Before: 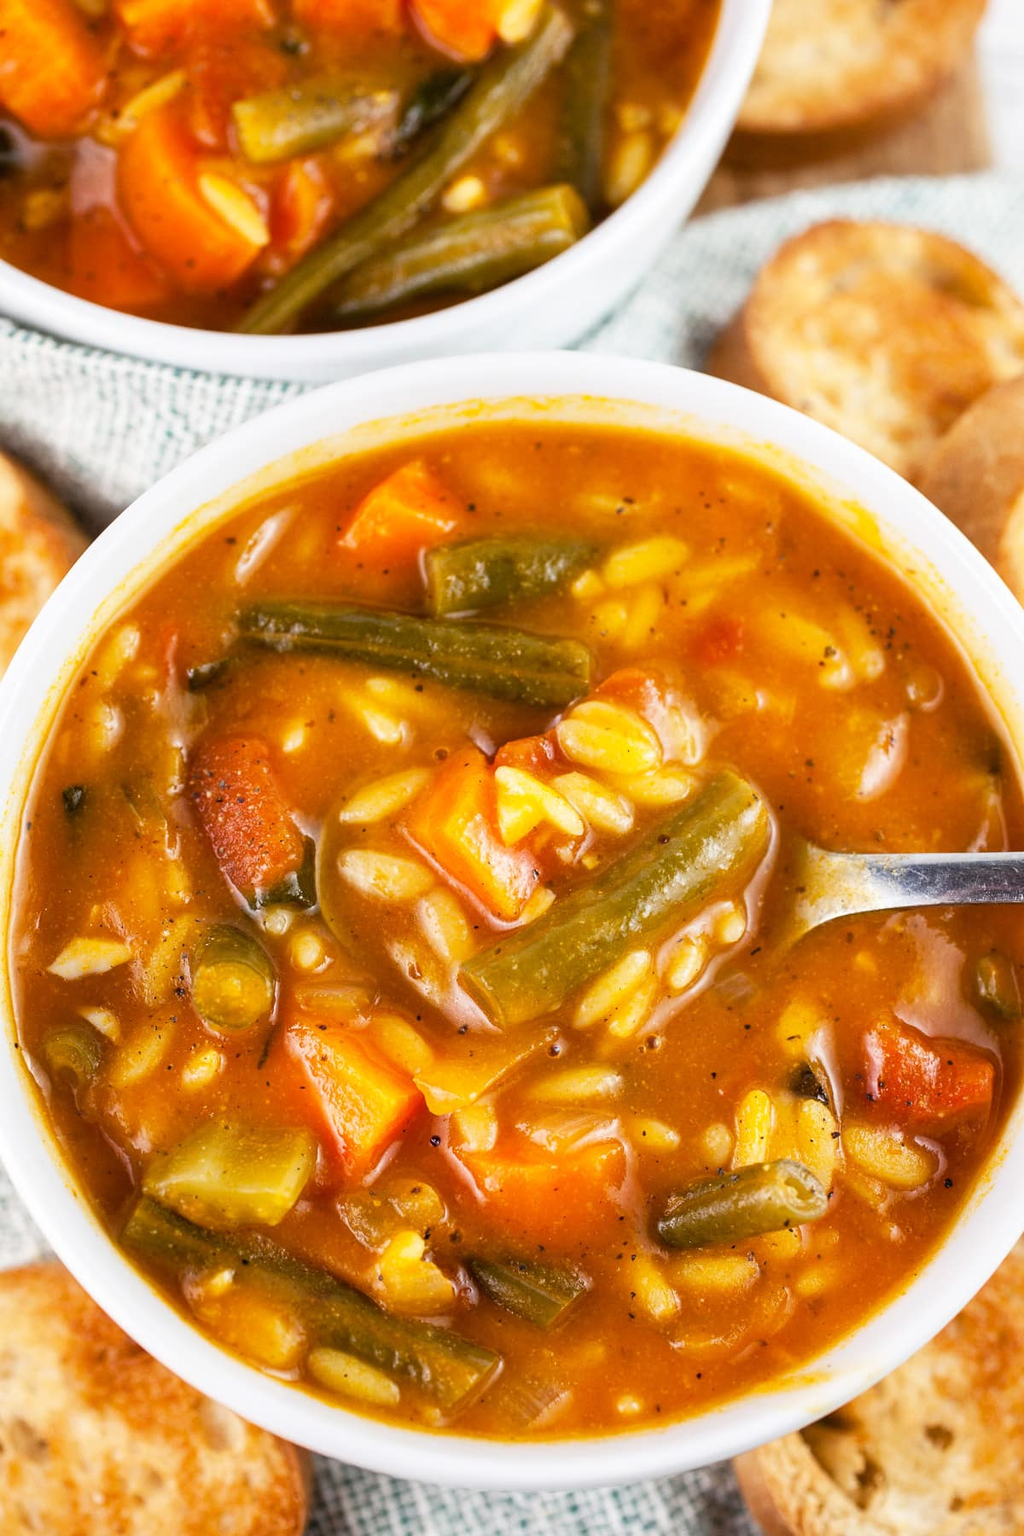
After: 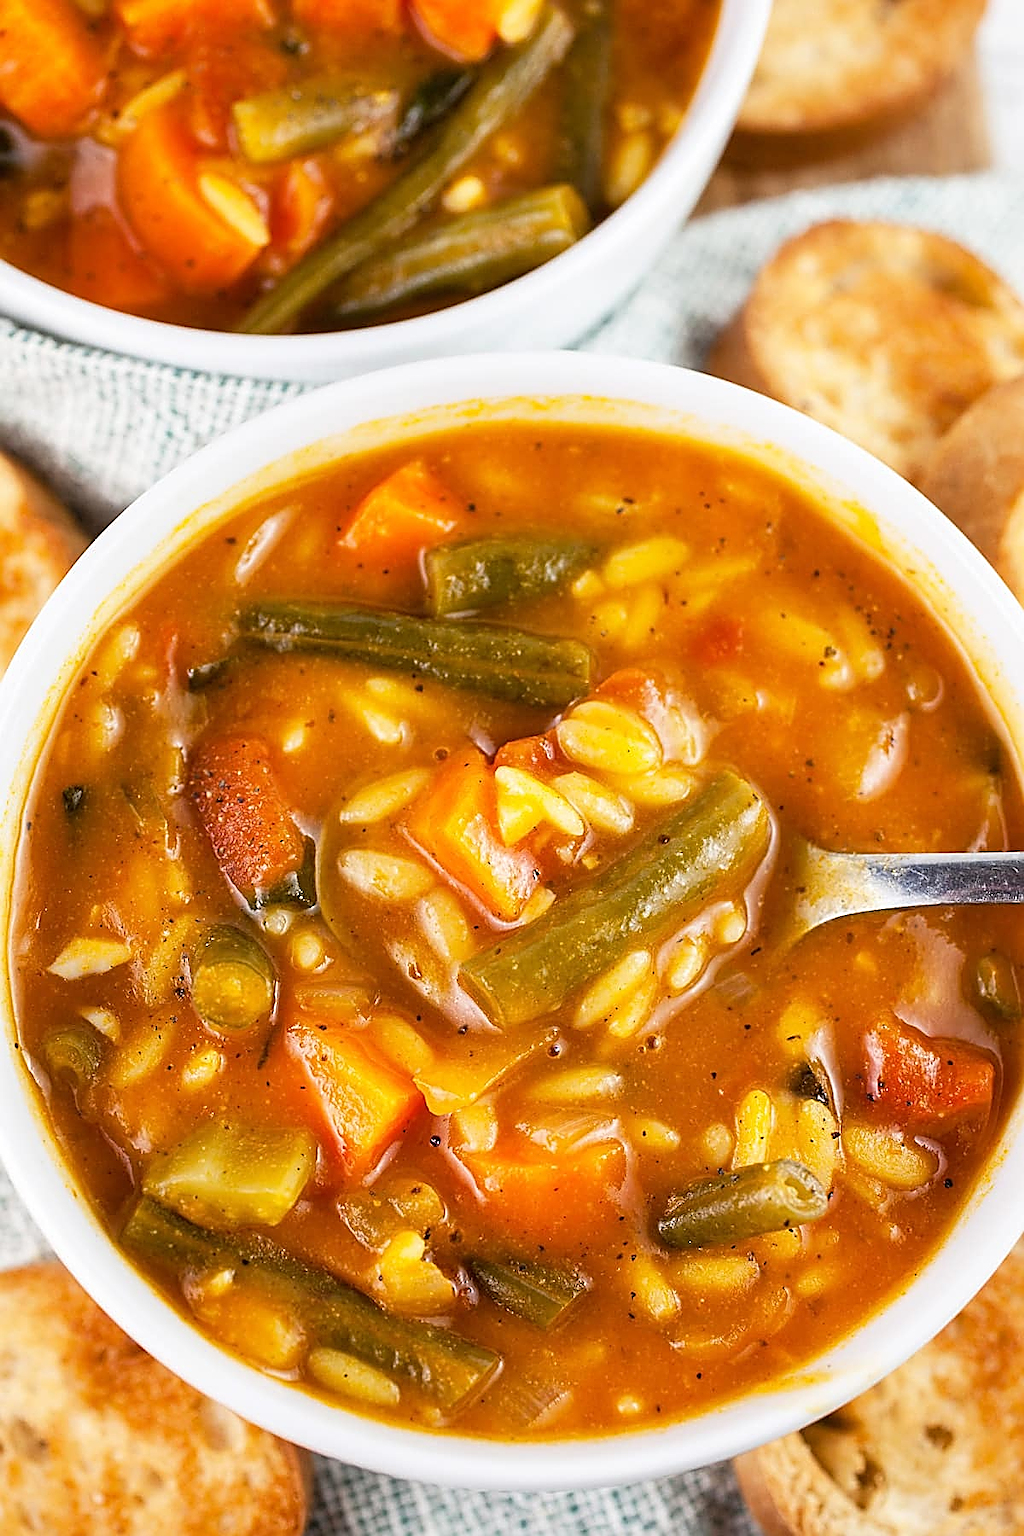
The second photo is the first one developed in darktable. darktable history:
sharpen: radius 1.632, amount 1.294
